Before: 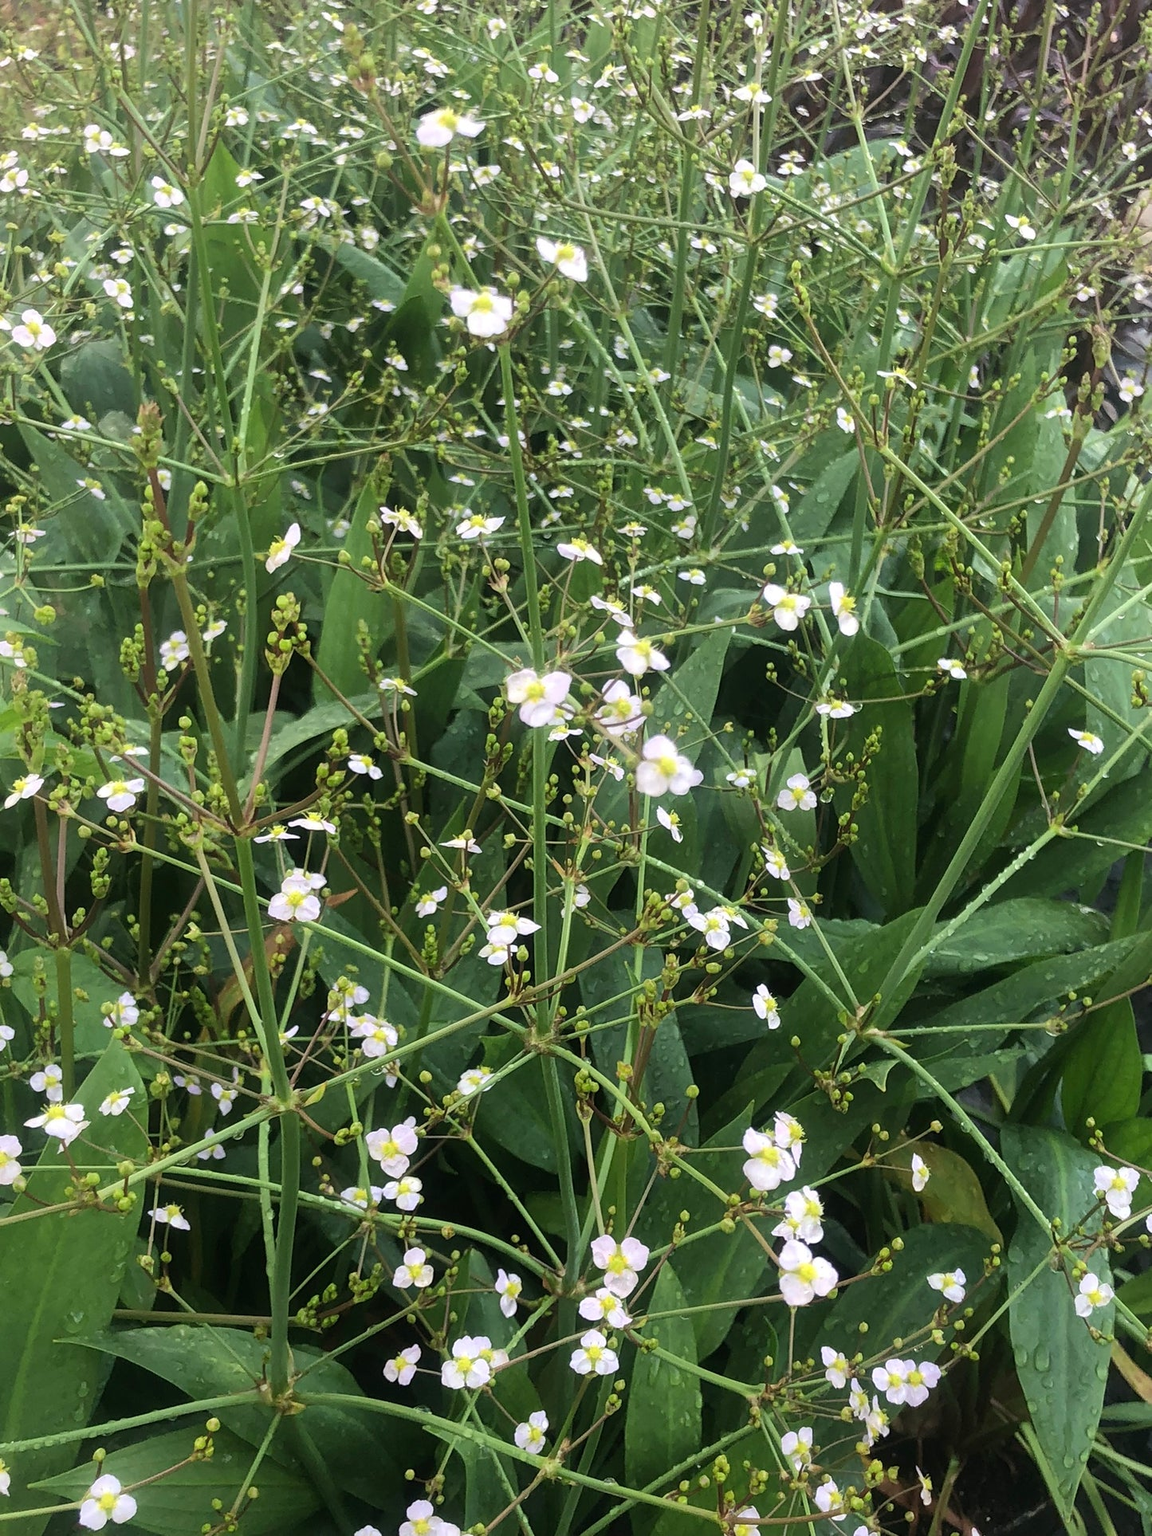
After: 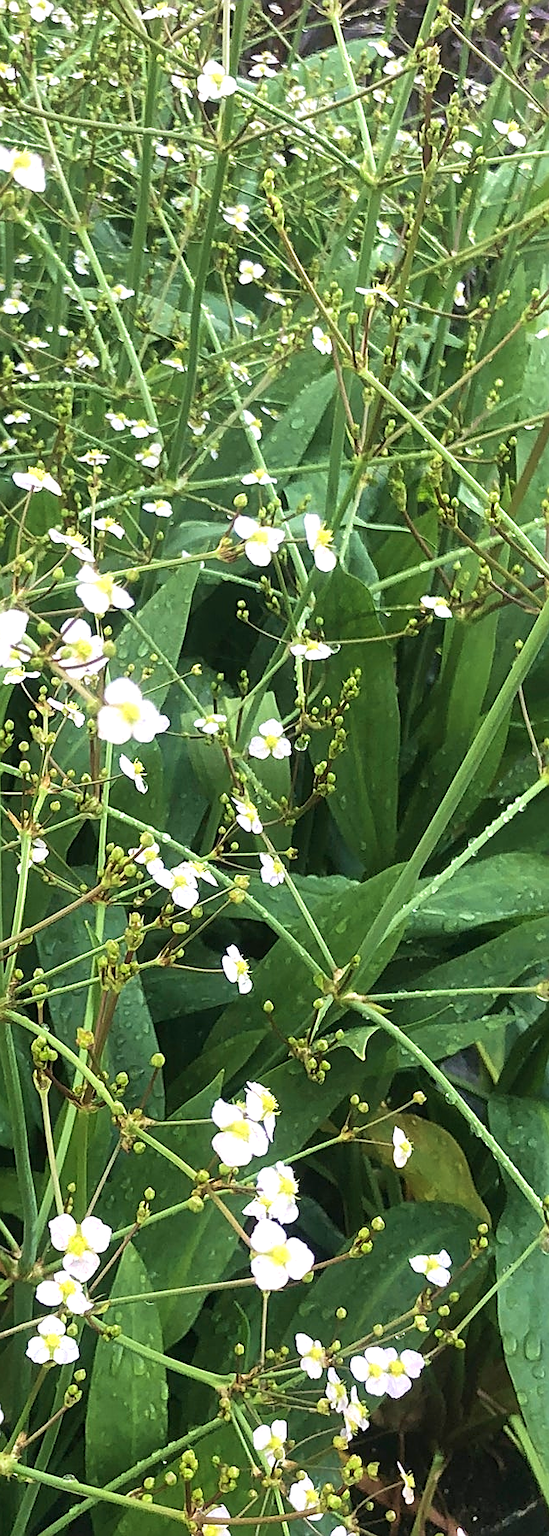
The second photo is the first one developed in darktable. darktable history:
exposure: exposure 0.569 EV, compensate highlight preservation false
velvia: on, module defaults
shadows and highlights: highlights color adjustment 55.58%, soften with gaussian
sharpen: on, module defaults
crop: left 47.402%, top 6.702%, right 8.069%
